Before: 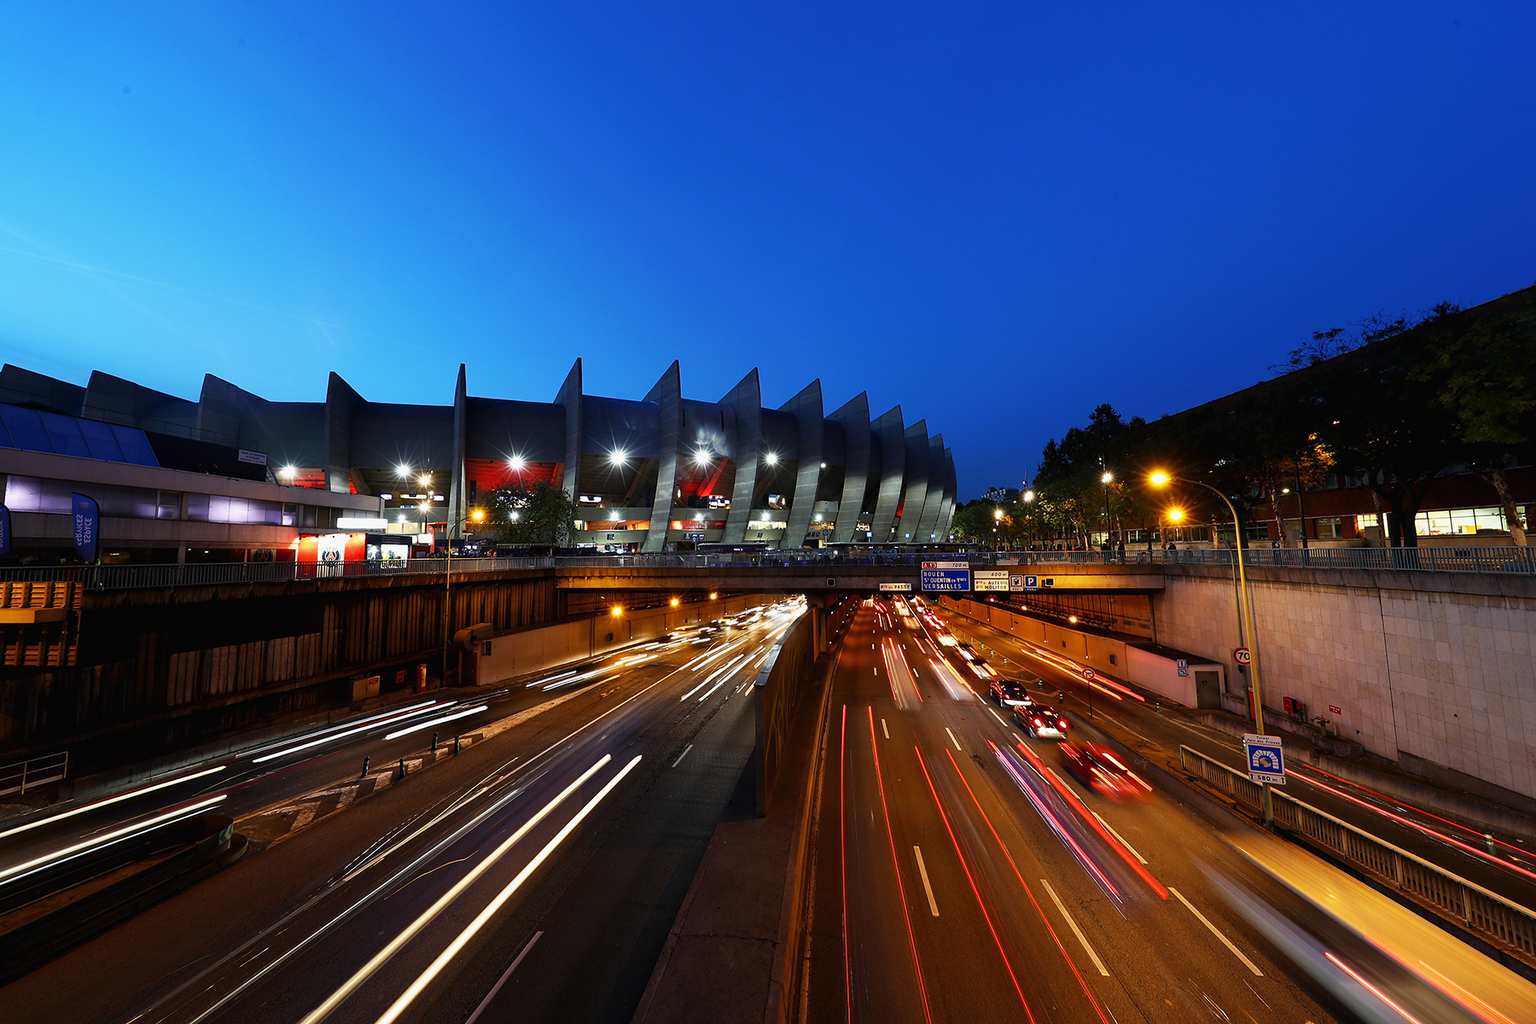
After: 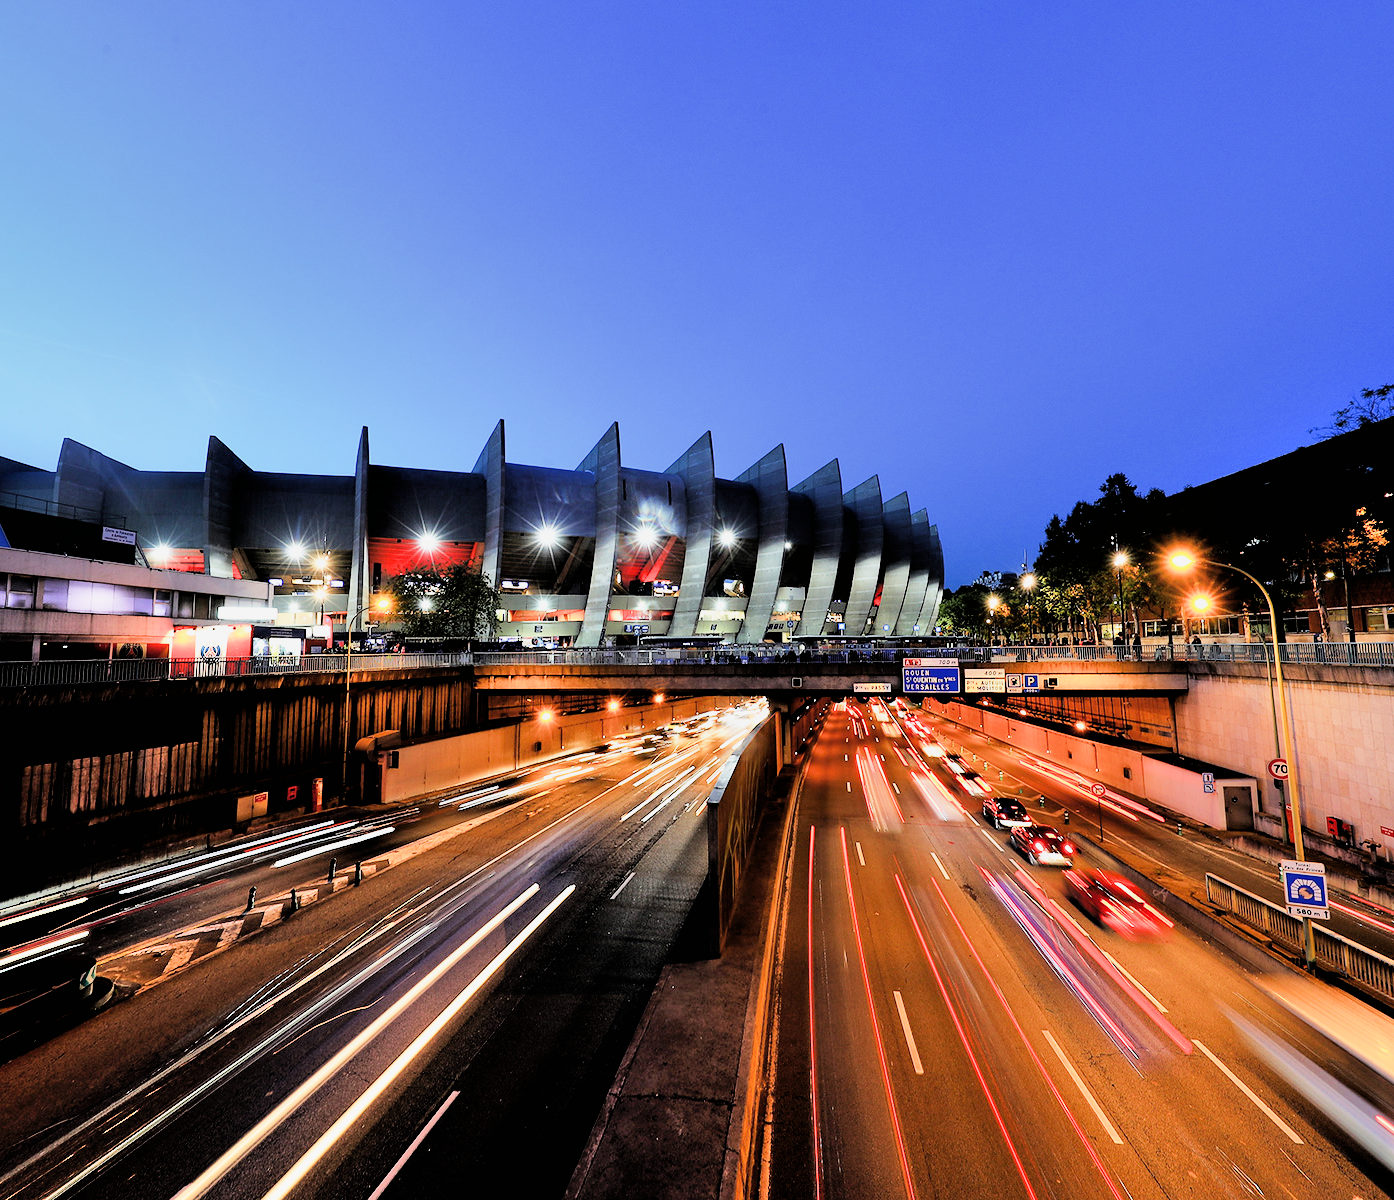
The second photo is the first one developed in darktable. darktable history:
crop: left 9.88%, right 12.664%
exposure: black level correction 0, exposure 1.9 EV, compensate highlight preservation false
filmic rgb: black relative exposure -3.21 EV, white relative exposure 7.02 EV, hardness 1.46, contrast 1.35
shadows and highlights: soften with gaussian
